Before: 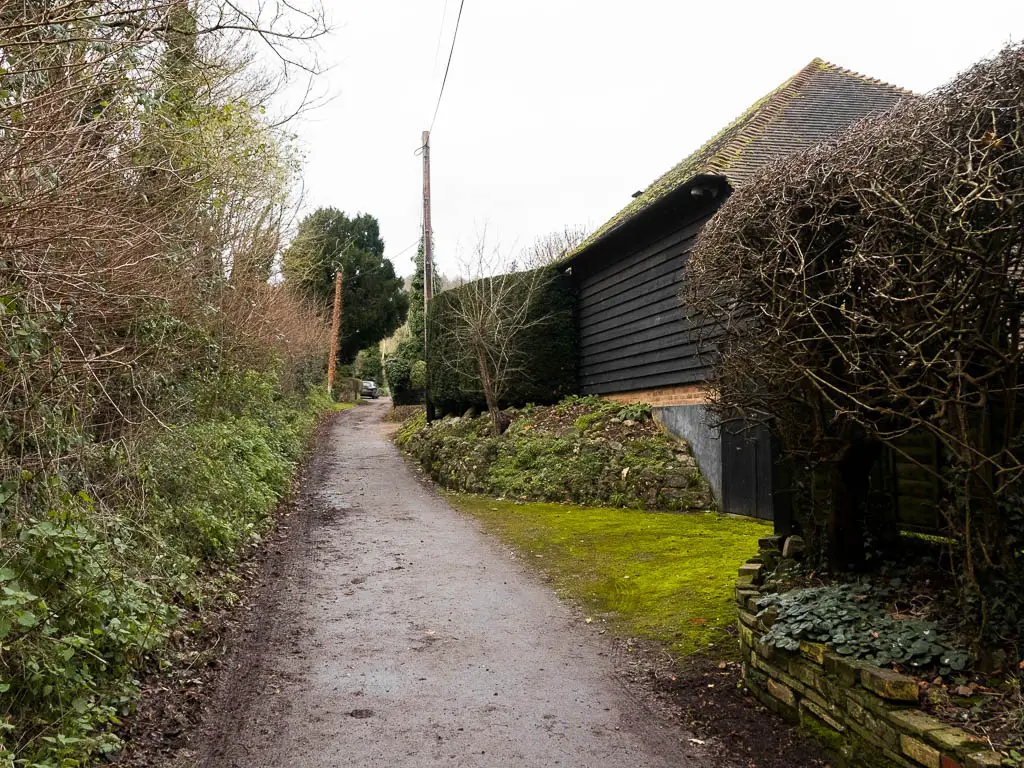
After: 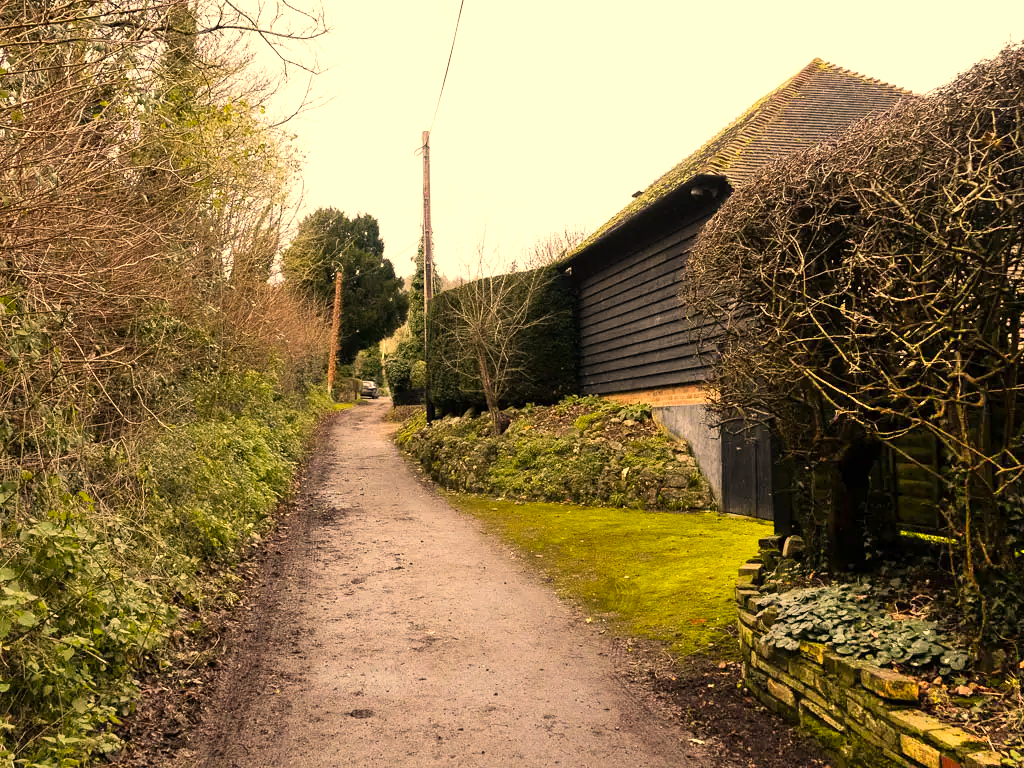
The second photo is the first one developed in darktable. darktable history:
color correction: highlights a* 15.01, highlights b* 31.86
shadows and highlights: radius 110.88, shadows 51.03, white point adjustment 9.13, highlights -5.69, soften with gaussian
